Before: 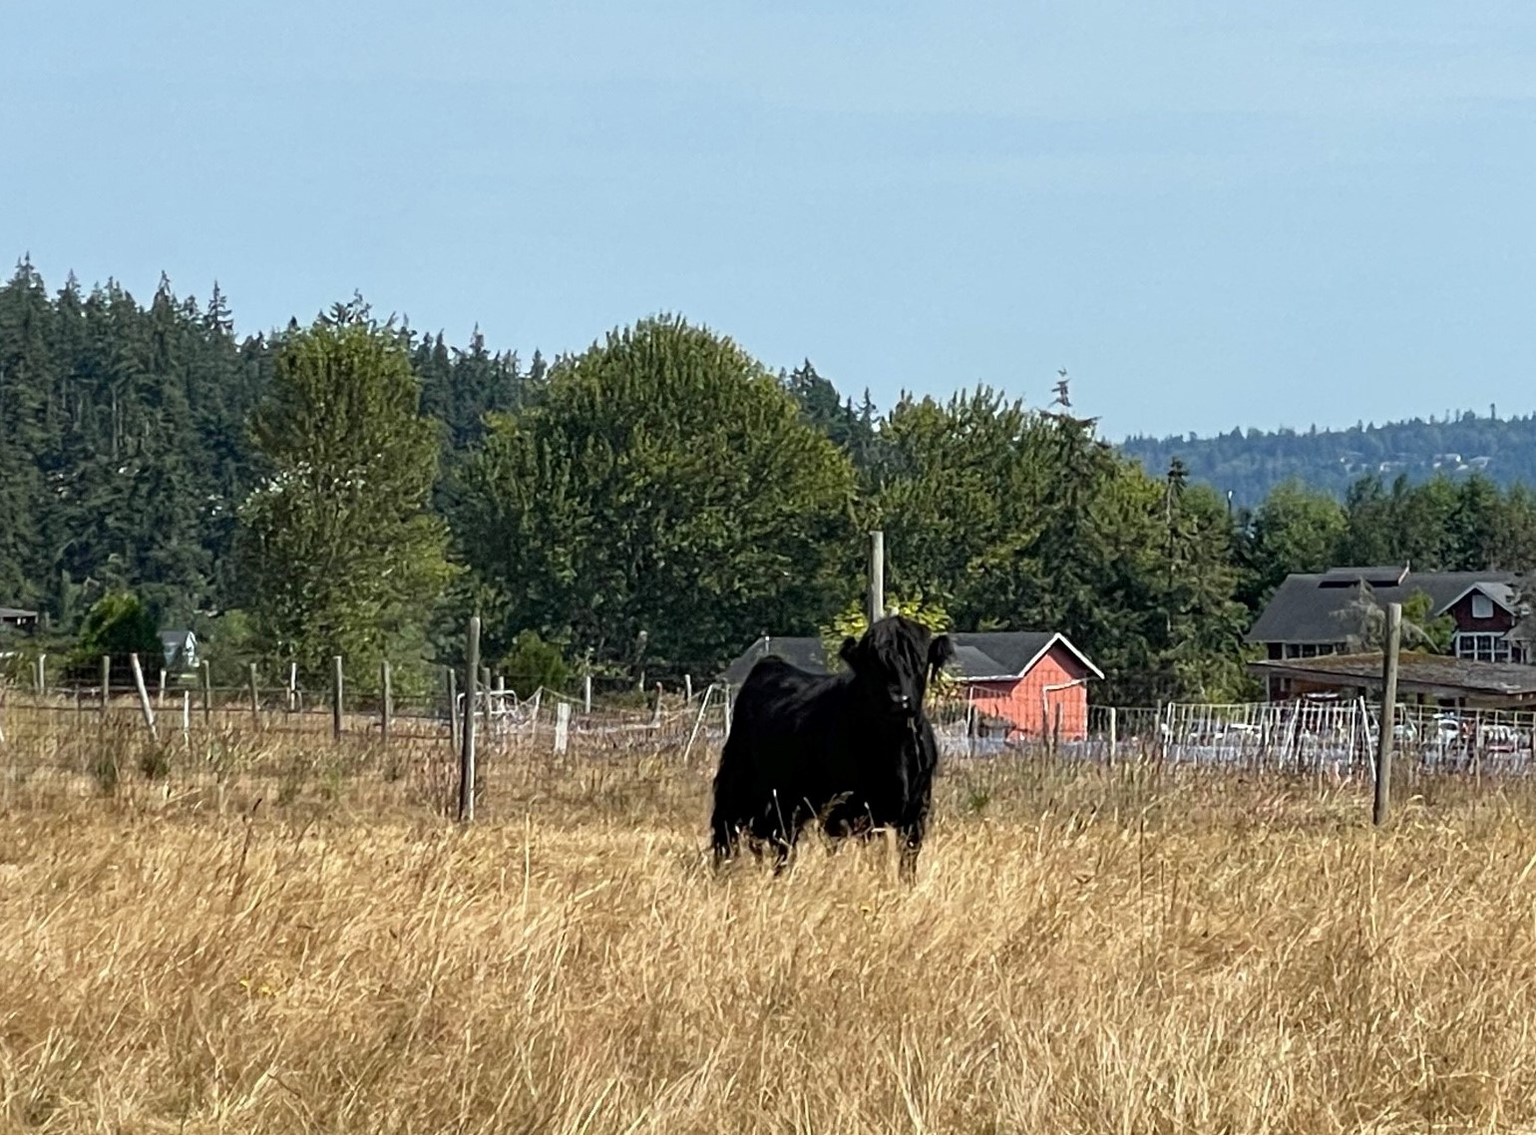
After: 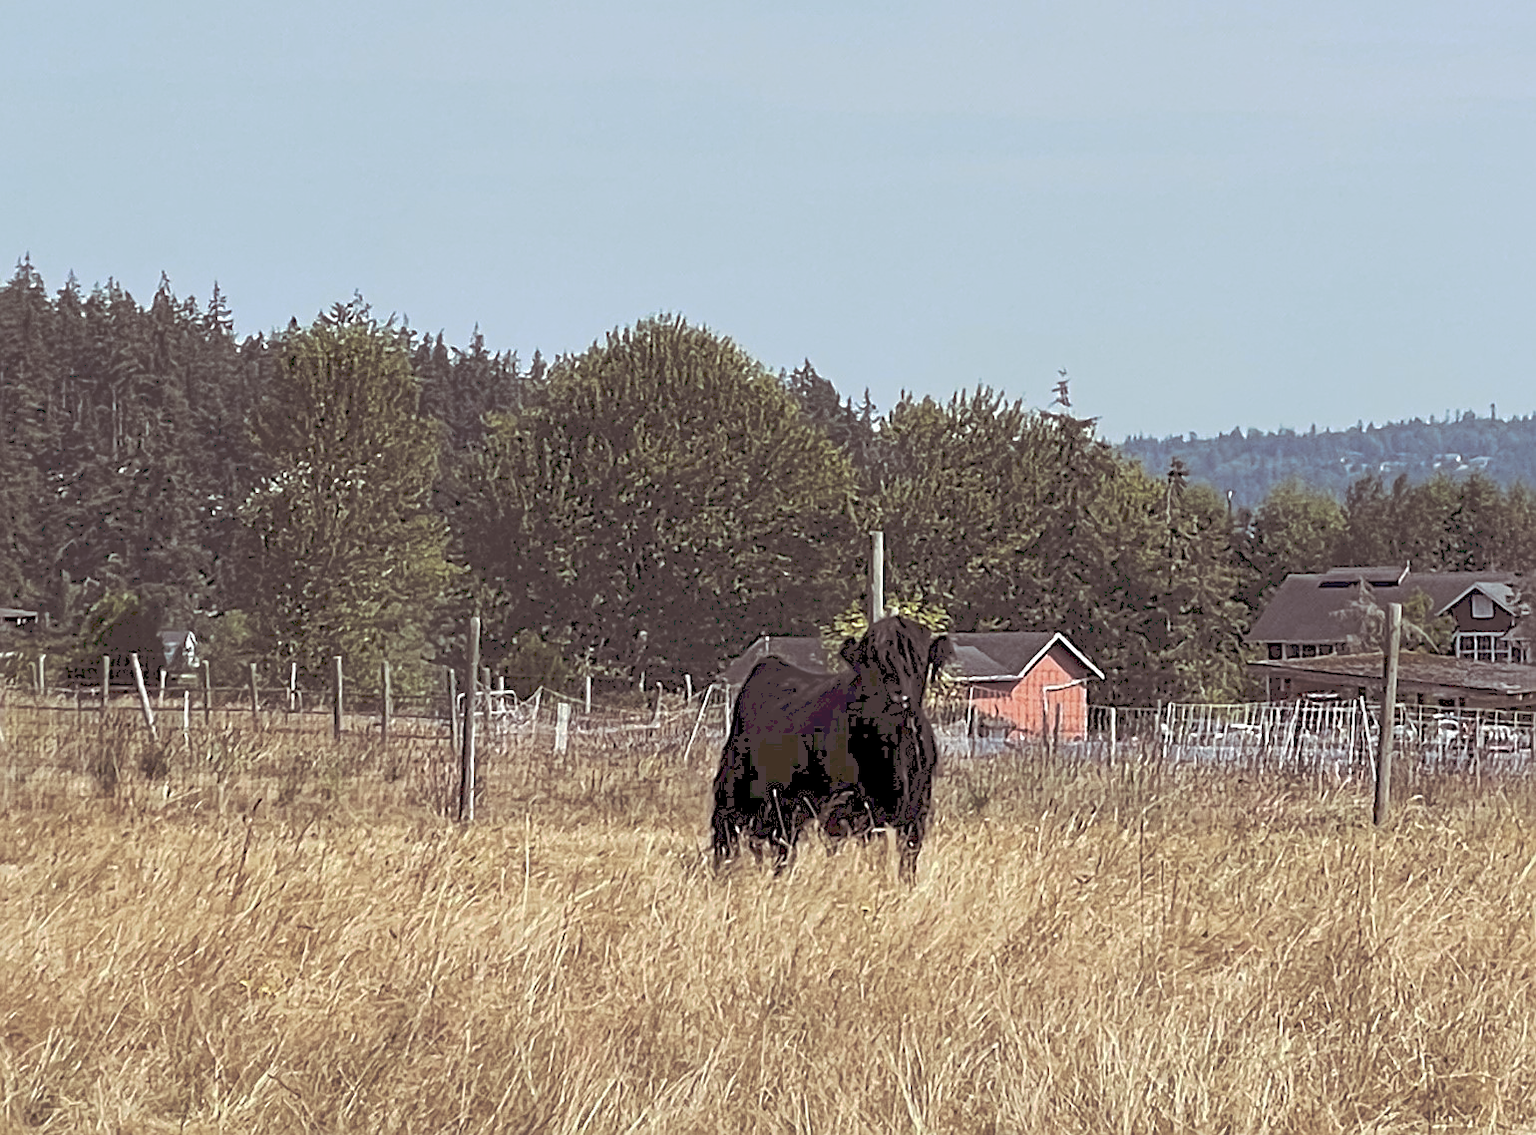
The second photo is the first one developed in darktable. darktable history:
tone curve: curves: ch0 [(0, 0) (0.003, 0.264) (0.011, 0.264) (0.025, 0.265) (0.044, 0.269) (0.069, 0.273) (0.1, 0.28) (0.136, 0.292) (0.177, 0.309) (0.224, 0.336) (0.277, 0.371) (0.335, 0.412) (0.399, 0.469) (0.468, 0.533) (0.543, 0.595) (0.623, 0.66) (0.709, 0.73) (0.801, 0.8) (0.898, 0.854) (1, 1)], preserve colors none
sharpen: on, module defaults
split-toning: shadows › saturation 0.24, highlights › hue 54°, highlights › saturation 0.24
